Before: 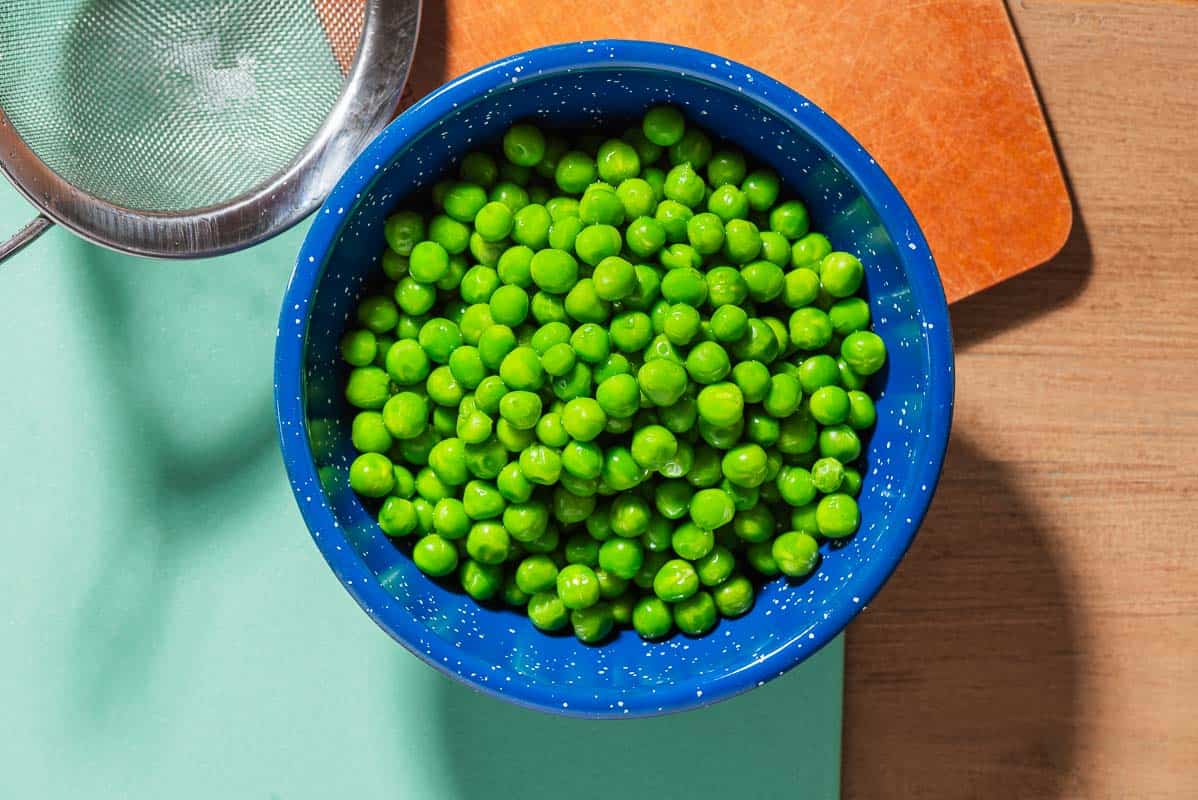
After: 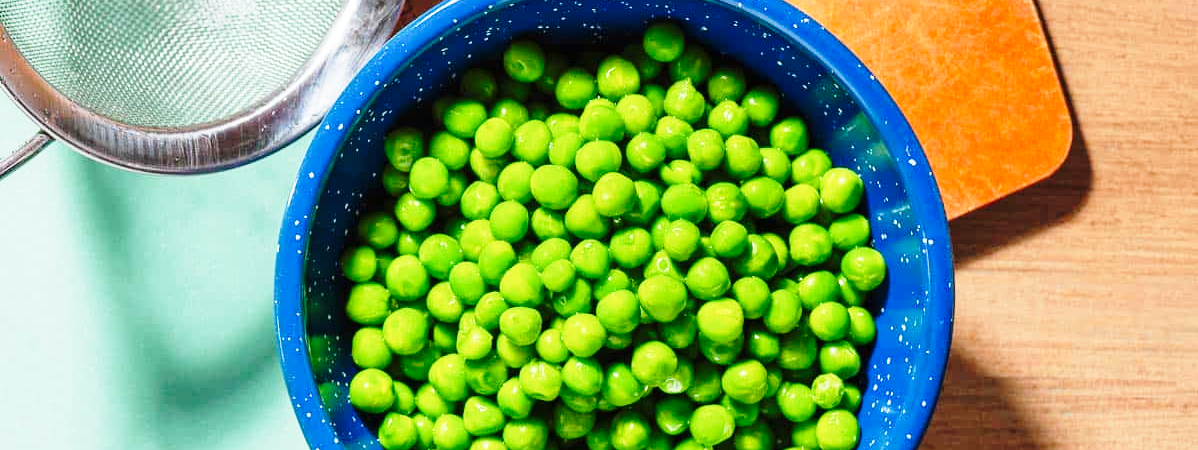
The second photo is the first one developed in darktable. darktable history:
crop and rotate: top 10.591%, bottom 33.141%
base curve: curves: ch0 [(0, 0) (0.028, 0.03) (0.121, 0.232) (0.46, 0.748) (0.859, 0.968) (1, 1)], preserve colors none
